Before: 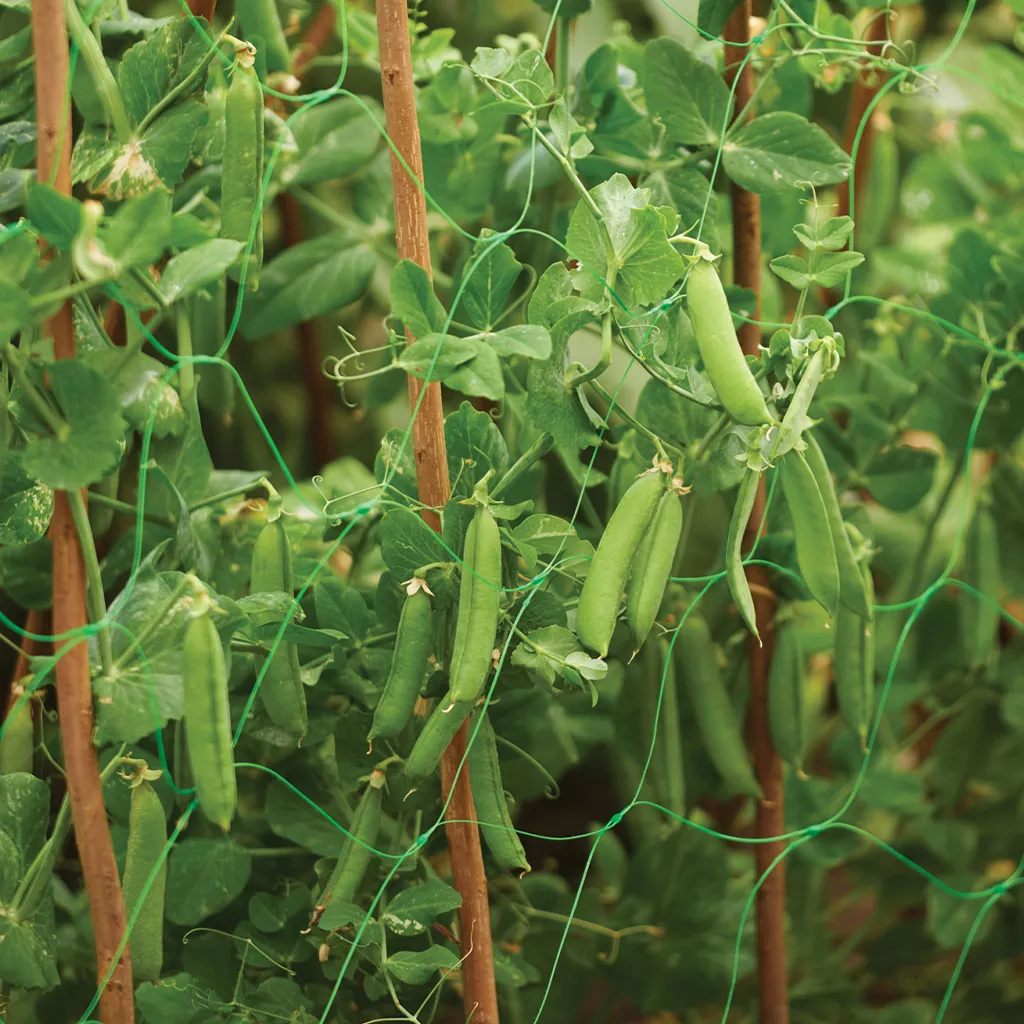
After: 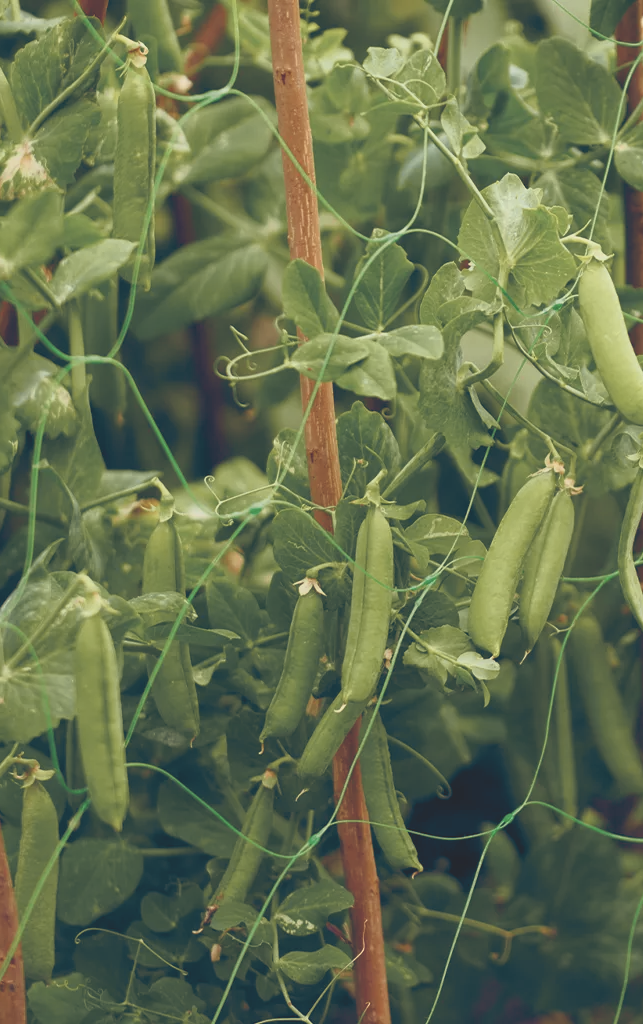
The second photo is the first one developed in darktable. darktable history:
color balance: lift [1.016, 0.983, 1, 1.017], gamma [0.958, 1, 1, 1], gain [0.981, 1.007, 0.993, 1.002], input saturation 118.26%, contrast 13.43%, contrast fulcrum 21.62%, output saturation 82.76%
contrast brightness saturation: contrast -0.26, saturation -0.43
color balance rgb: shadows lift › luminance -21.66%, shadows lift › chroma 8.98%, shadows lift › hue 283.37°, power › chroma 1.05%, power › hue 25.59°, highlights gain › luminance 6.08%, highlights gain › chroma 2.55%, highlights gain › hue 90°, global offset › luminance -0.87%, perceptual saturation grading › global saturation 25%, perceptual saturation grading › highlights -28.39%, perceptual saturation grading › shadows 33.98%
crop: left 10.644%, right 26.528%
tone curve: curves: ch0 [(0.013, 0) (0.061, 0.068) (0.239, 0.256) (0.502, 0.505) (0.683, 0.676) (0.761, 0.773) (0.858, 0.858) (0.987, 0.945)]; ch1 [(0, 0) (0.172, 0.123) (0.304, 0.288) (0.414, 0.44) (0.472, 0.473) (0.502, 0.508) (0.521, 0.528) (0.583, 0.595) (0.654, 0.673) (0.728, 0.761) (1, 1)]; ch2 [(0, 0) (0.411, 0.424) (0.485, 0.476) (0.502, 0.502) (0.553, 0.557) (0.57, 0.576) (1, 1)], color space Lab, independent channels, preserve colors none
